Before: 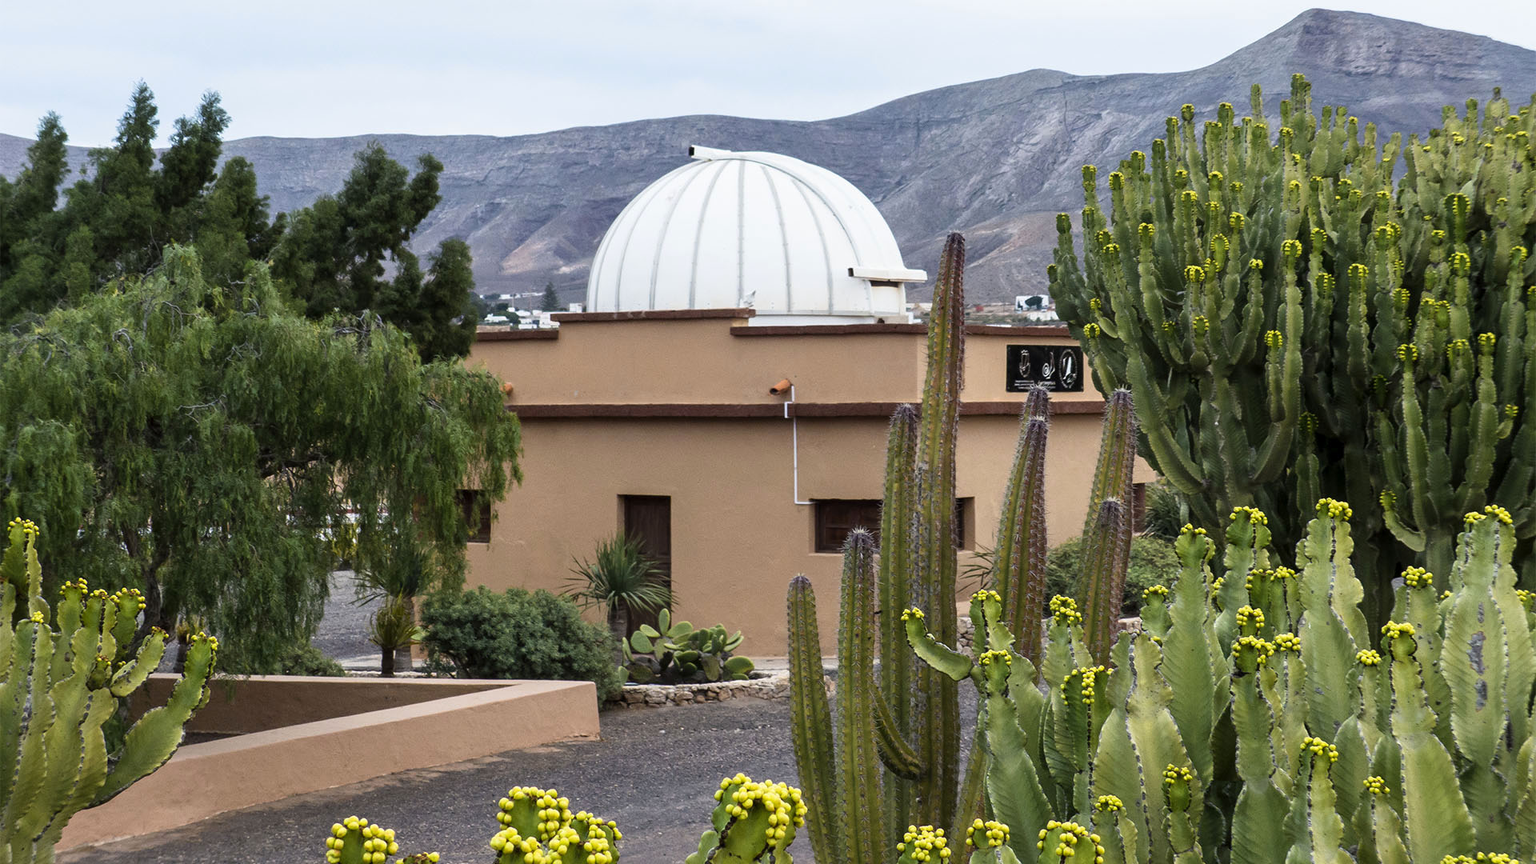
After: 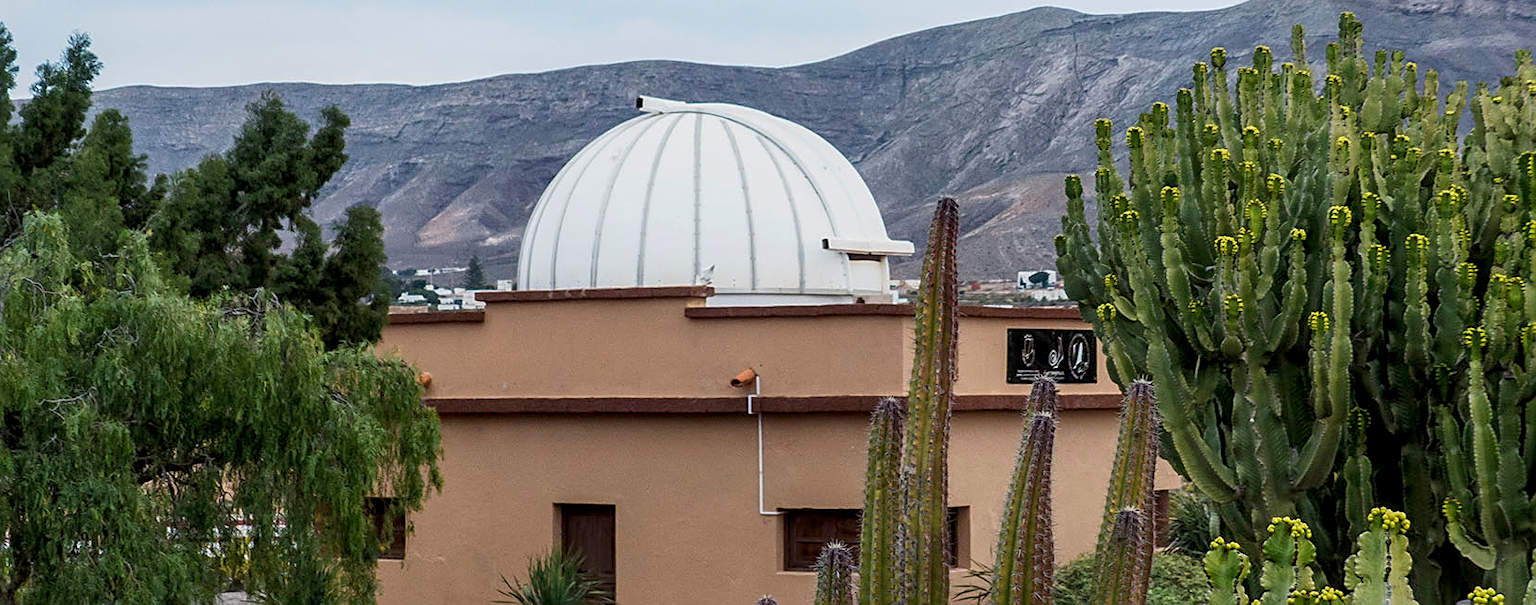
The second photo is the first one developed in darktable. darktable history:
sharpen: on, module defaults
crop and rotate: left 9.363%, top 7.353%, right 4.884%, bottom 32.544%
tone equalizer: -8 EV 0.249 EV, -7 EV 0.393 EV, -6 EV 0.436 EV, -5 EV 0.281 EV, -3 EV -0.259 EV, -2 EV -0.415 EV, -1 EV -0.411 EV, +0 EV -0.275 EV, mask exposure compensation -0.499 EV
local contrast: on, module defaults
